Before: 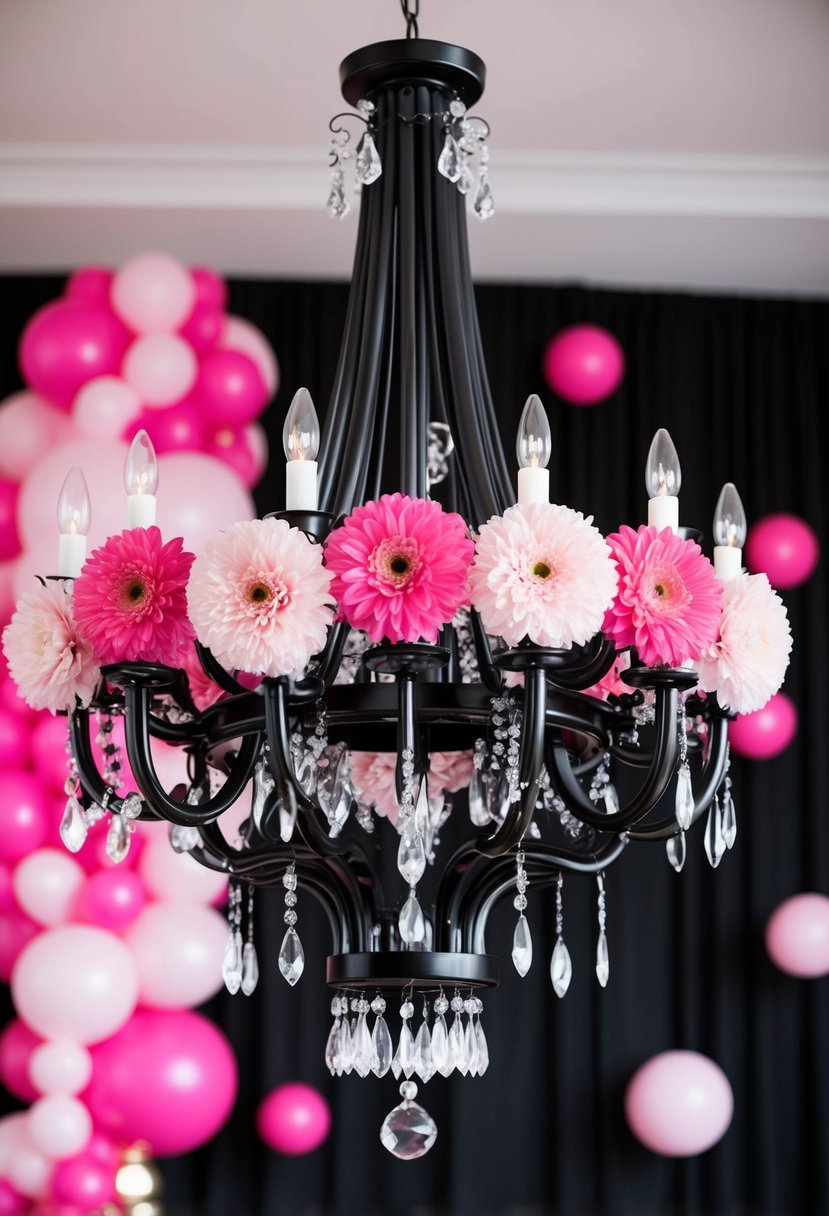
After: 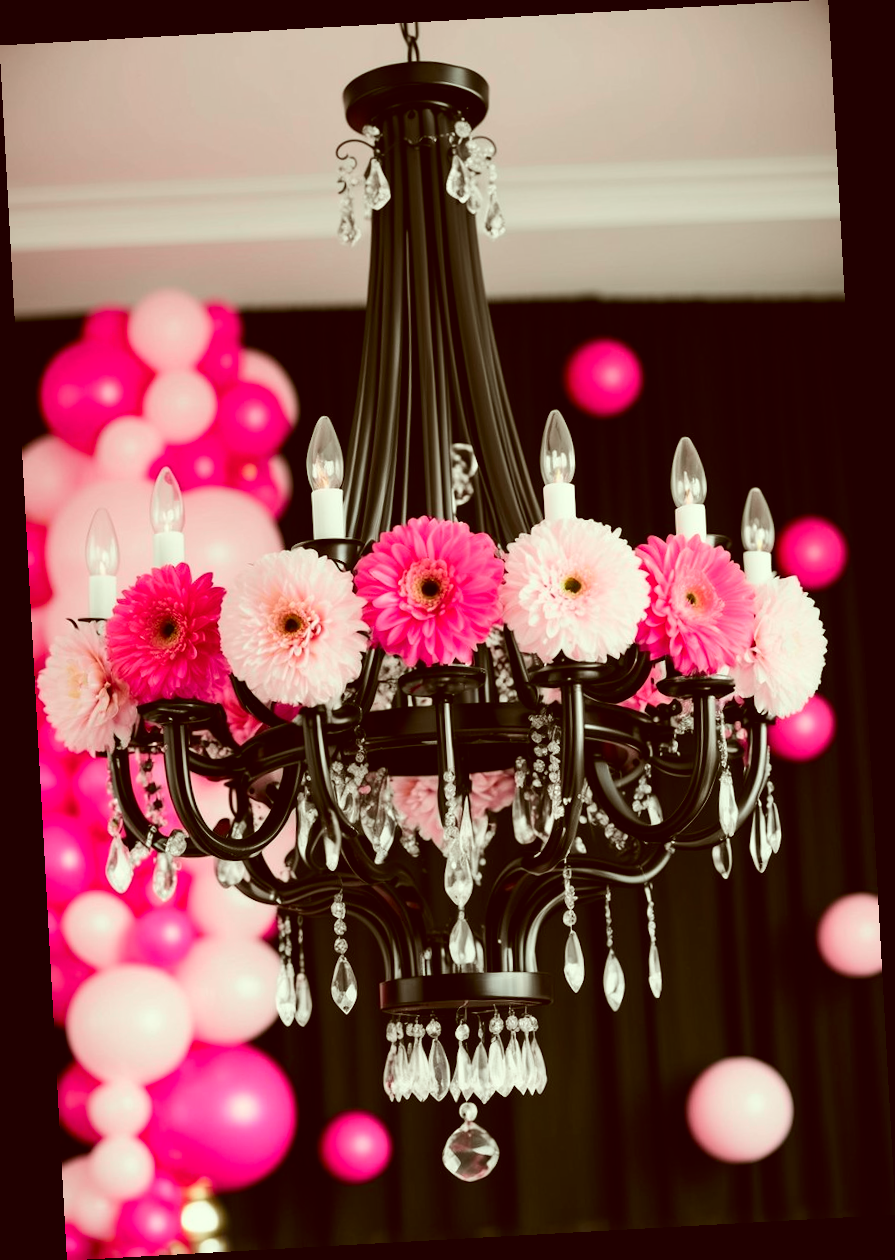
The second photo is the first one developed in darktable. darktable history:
color correction: highlights a* -5.94, highlights b* 9.48, shadows a* 10.12, shadows b* 23.94
rotate and perspective: rotation -3.18°, automatic cropping off
tone curve: curves: ch0 [(0, 0.015) (0.037, 0.032) (0.131, 0.113) (0.275, 0.26) (0.497, 0.531) (0.617, 0.663) (0.704, 0.748) (0.813, 0.842) (0.911, 0.931) (0.997, 1)]; ch1 [(0, 0) (0.301, 0.3) (0.444, 0.438) (0.493, 0.494) (0.501, 0.499) (0.534, 0.543) (0.582, 0.605) (0.658, 0.687) (0.746, 0.79) (1, 1)]; ch2 [(0, 0) (0.246, 0.234) (0.36, 0.356) (0.415, 0.426) (0.476, 0.492) (0.502, 0.499) (0.525, 0.513) (0.533, 0.534) (0.586, 0.598) (0.634, 0.643) (0.706, 0.717) (0.853, 0.83) (1, 0.951)], color space Lab, independent channels, preserve colors none
